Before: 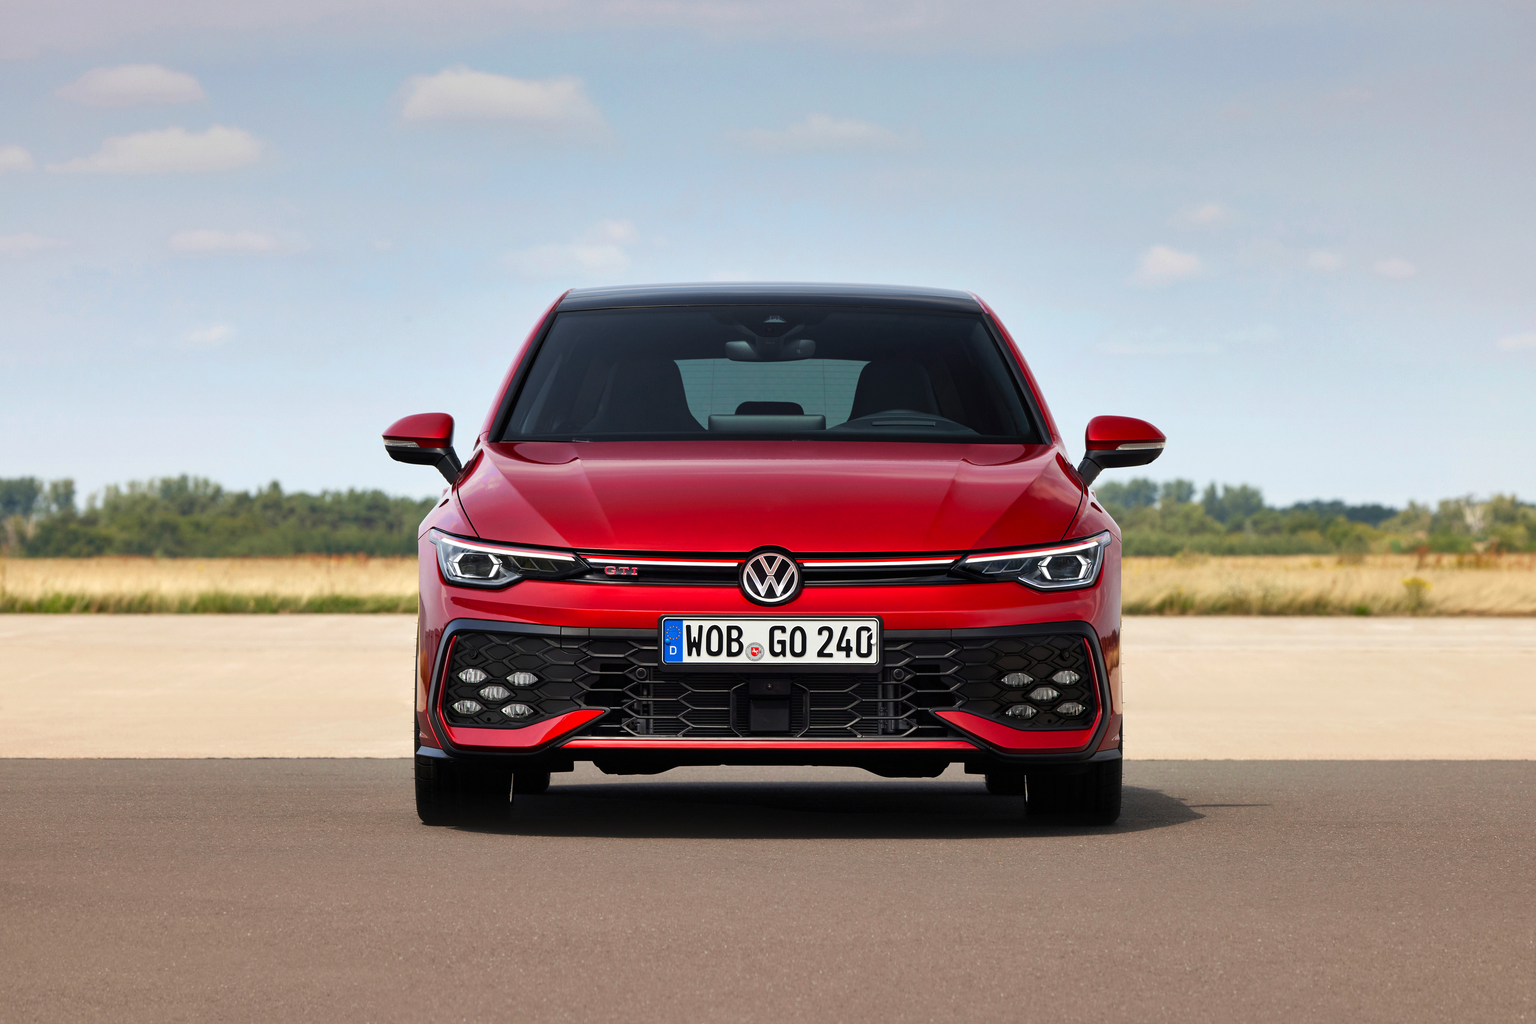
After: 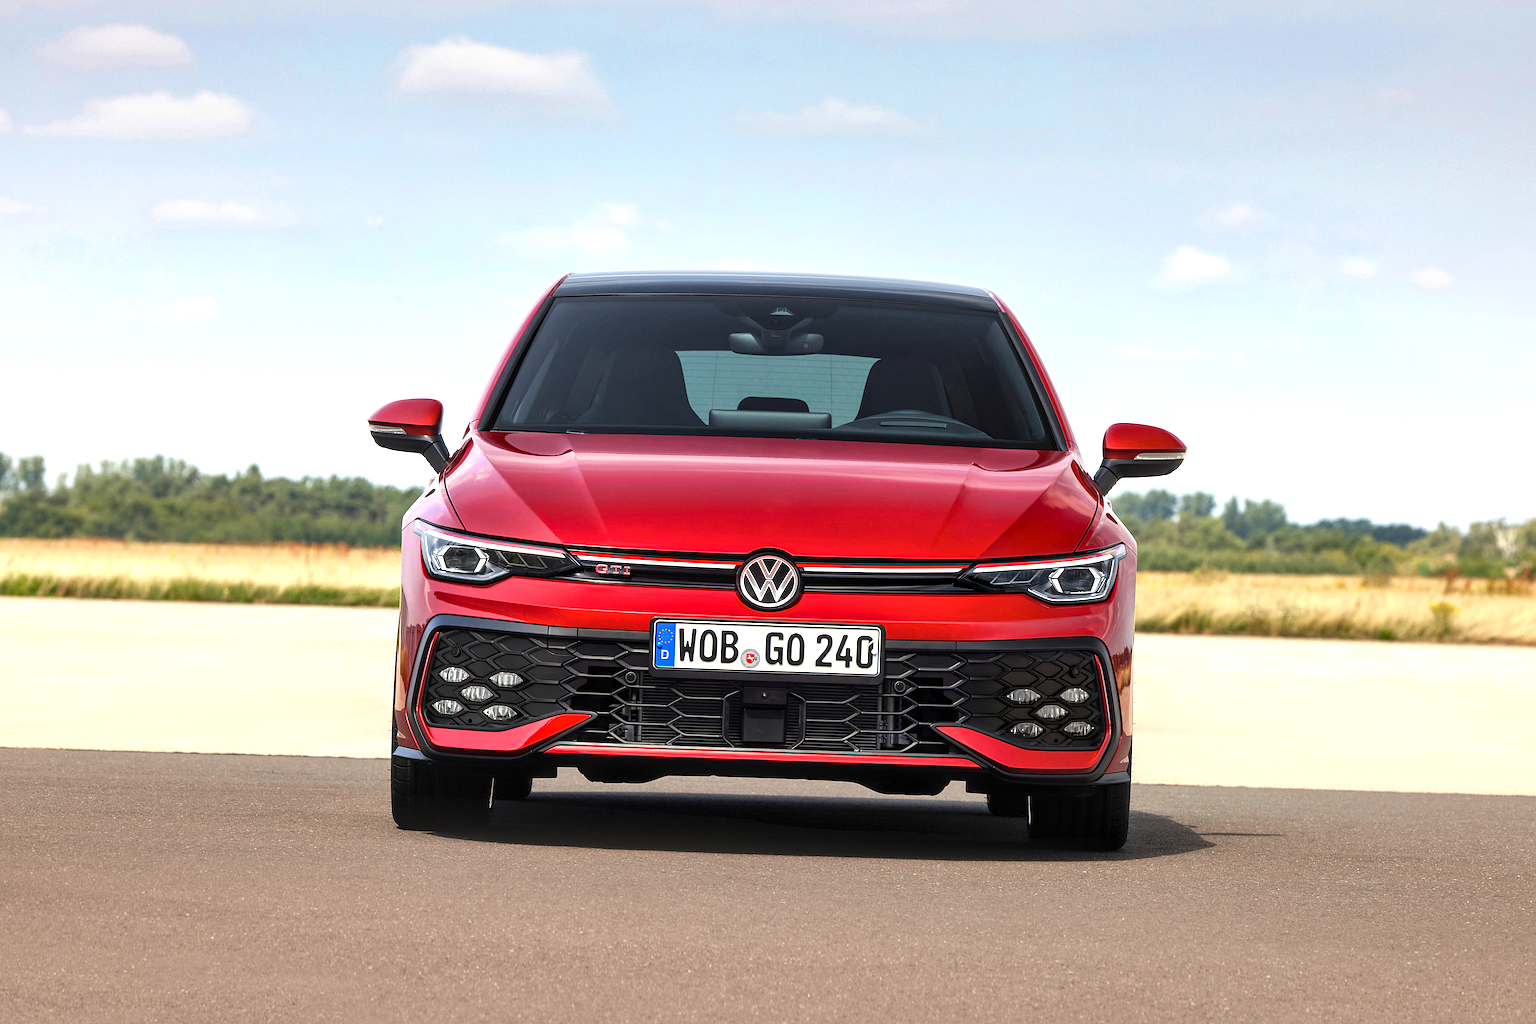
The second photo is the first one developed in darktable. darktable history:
sharpen: on, module defaults
exposure: exposure 0.61 EV, compensate highlight preservation false
local contrast: detail 130%
crop and rotate: angle -1.76°
